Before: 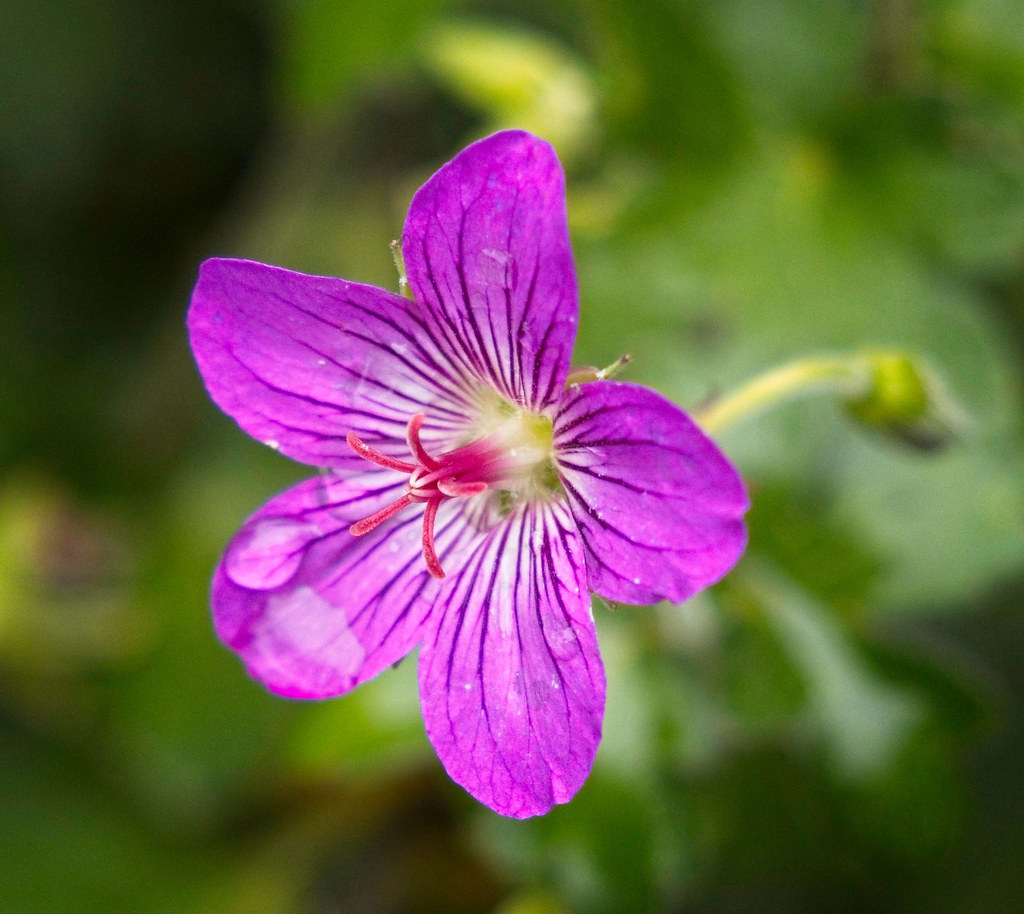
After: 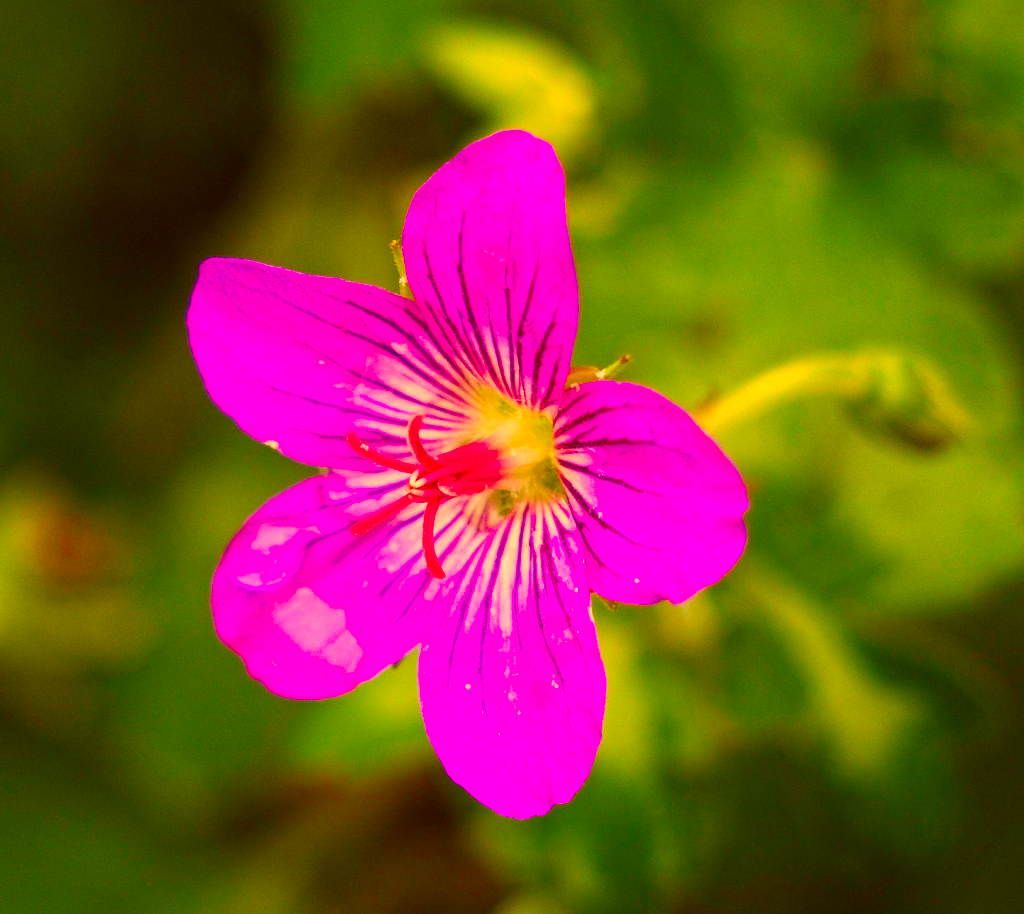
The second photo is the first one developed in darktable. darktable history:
color correction: highlights a* 10.41, highlights b* 30.48, shadows a* 2.71, shadows b* 17.26, saturation 1.76
